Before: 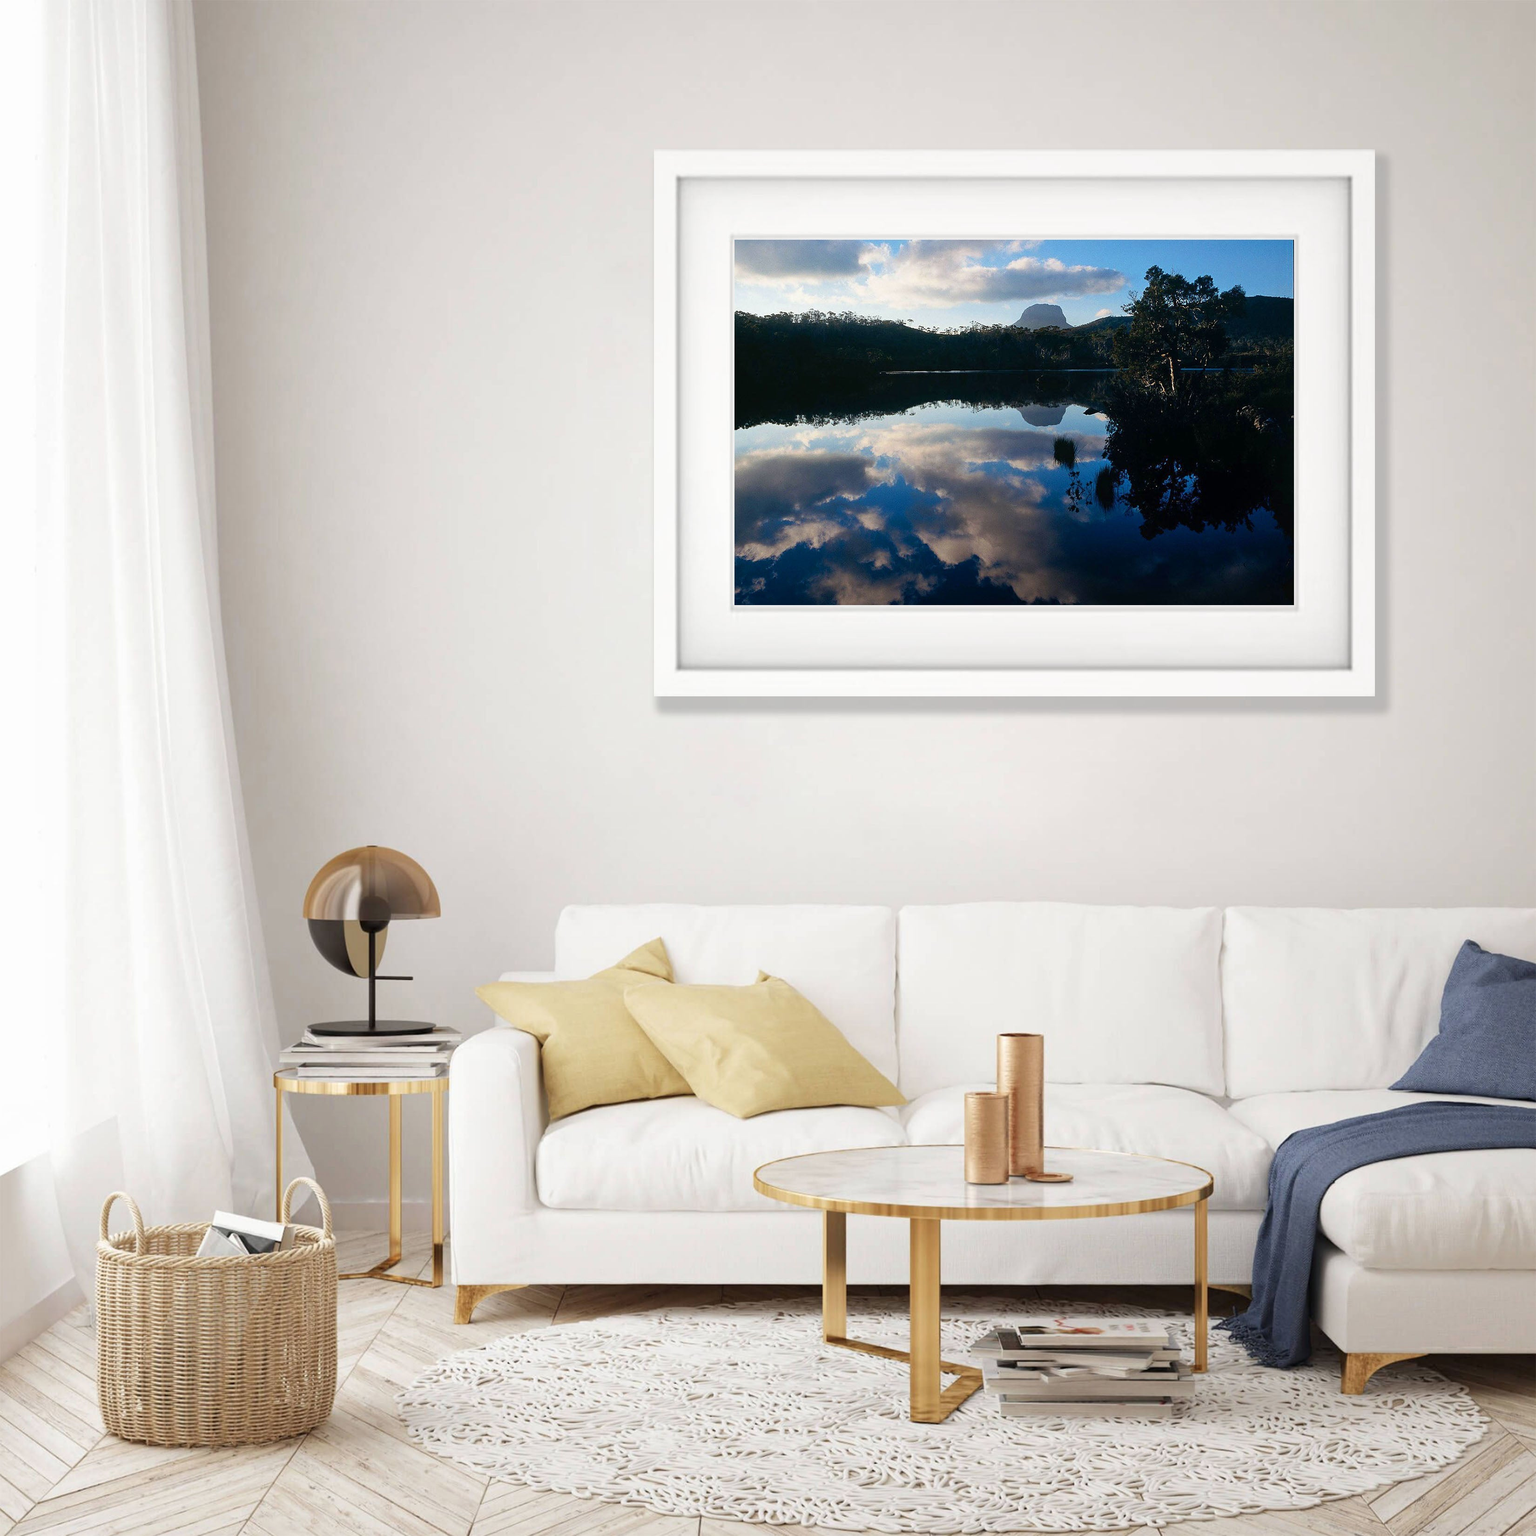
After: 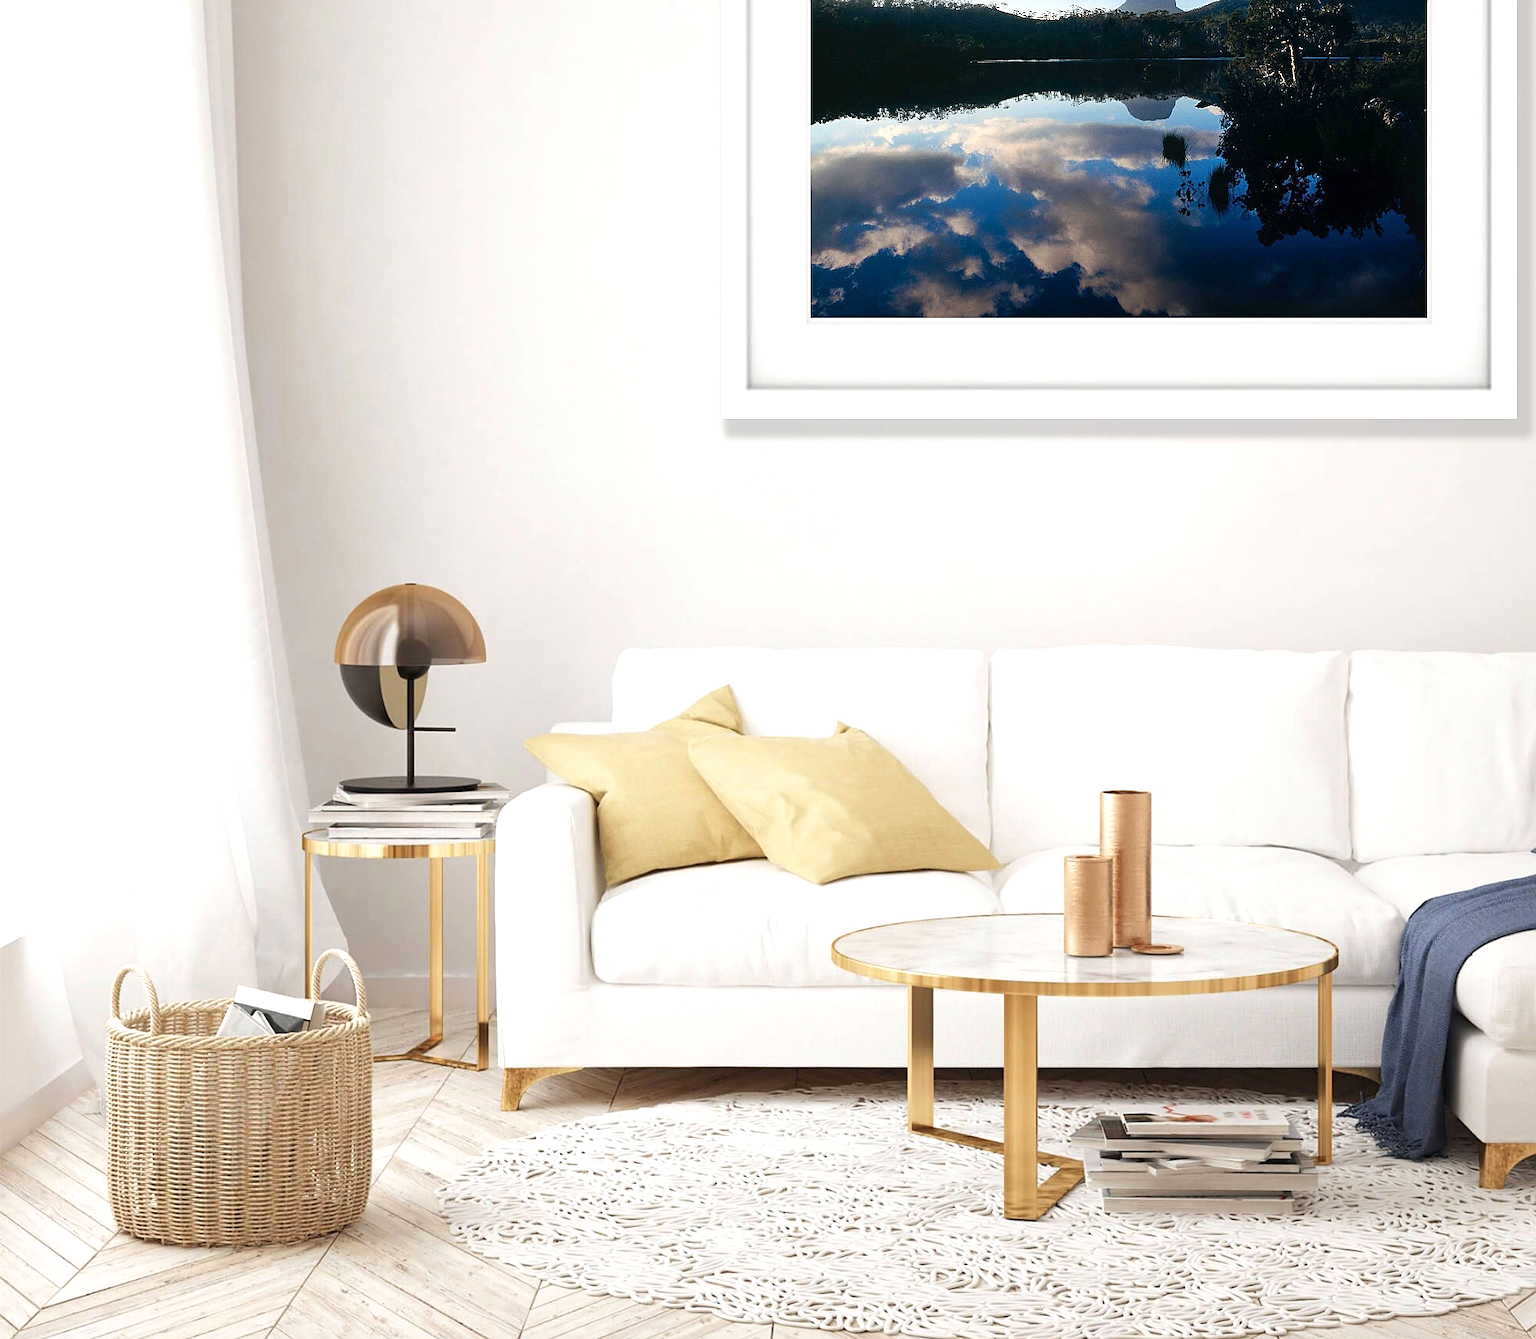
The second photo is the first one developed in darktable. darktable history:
crop: top 20.646%, right 9.317%, bottom 0.243%
exposure: exposure 0.359 EV, compensate highlight preservation false
sharpen: on, module defaults
